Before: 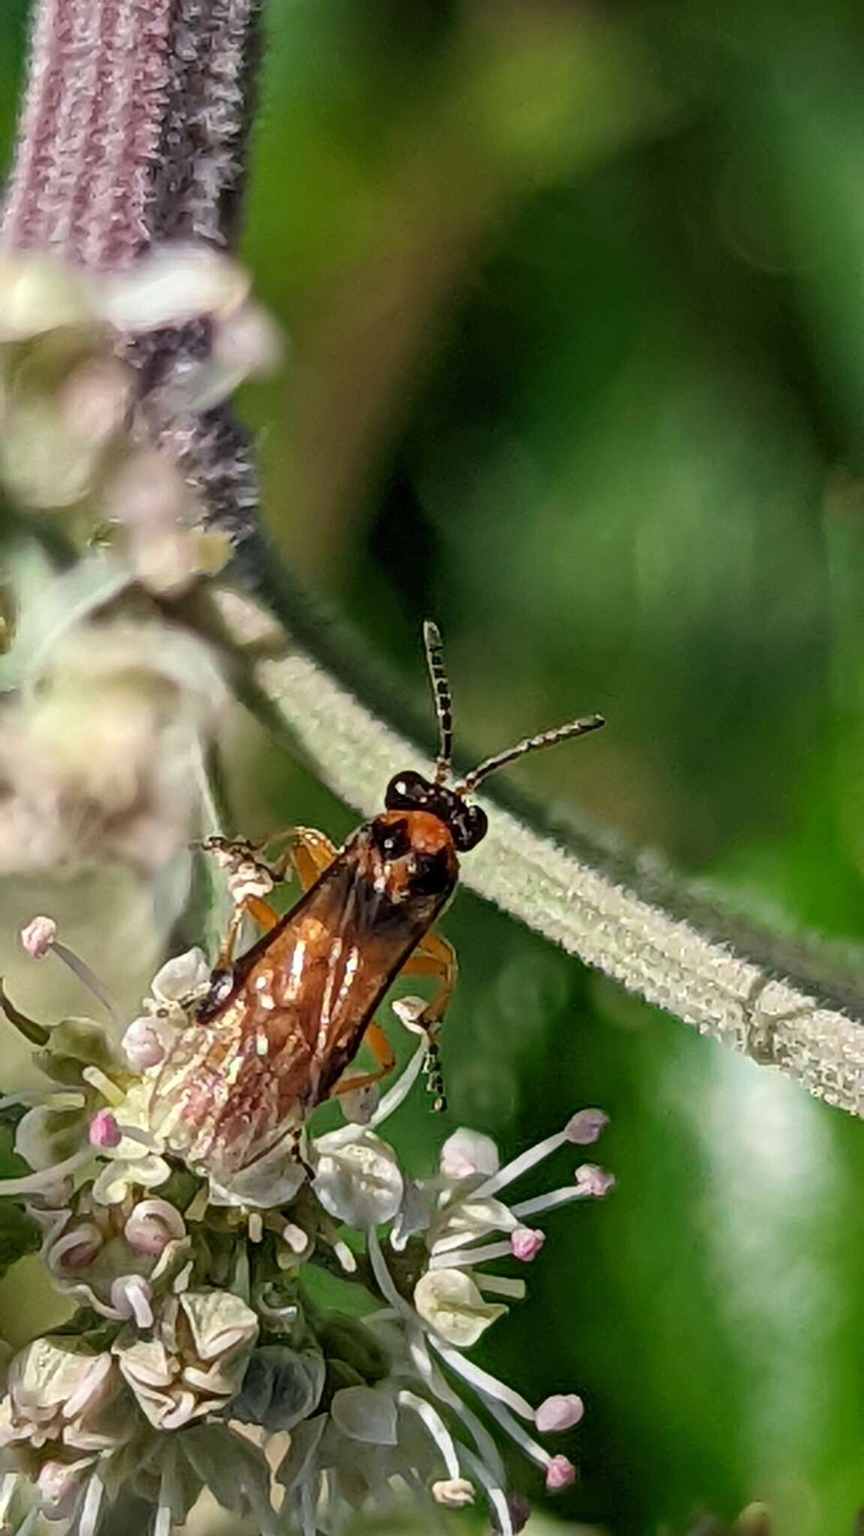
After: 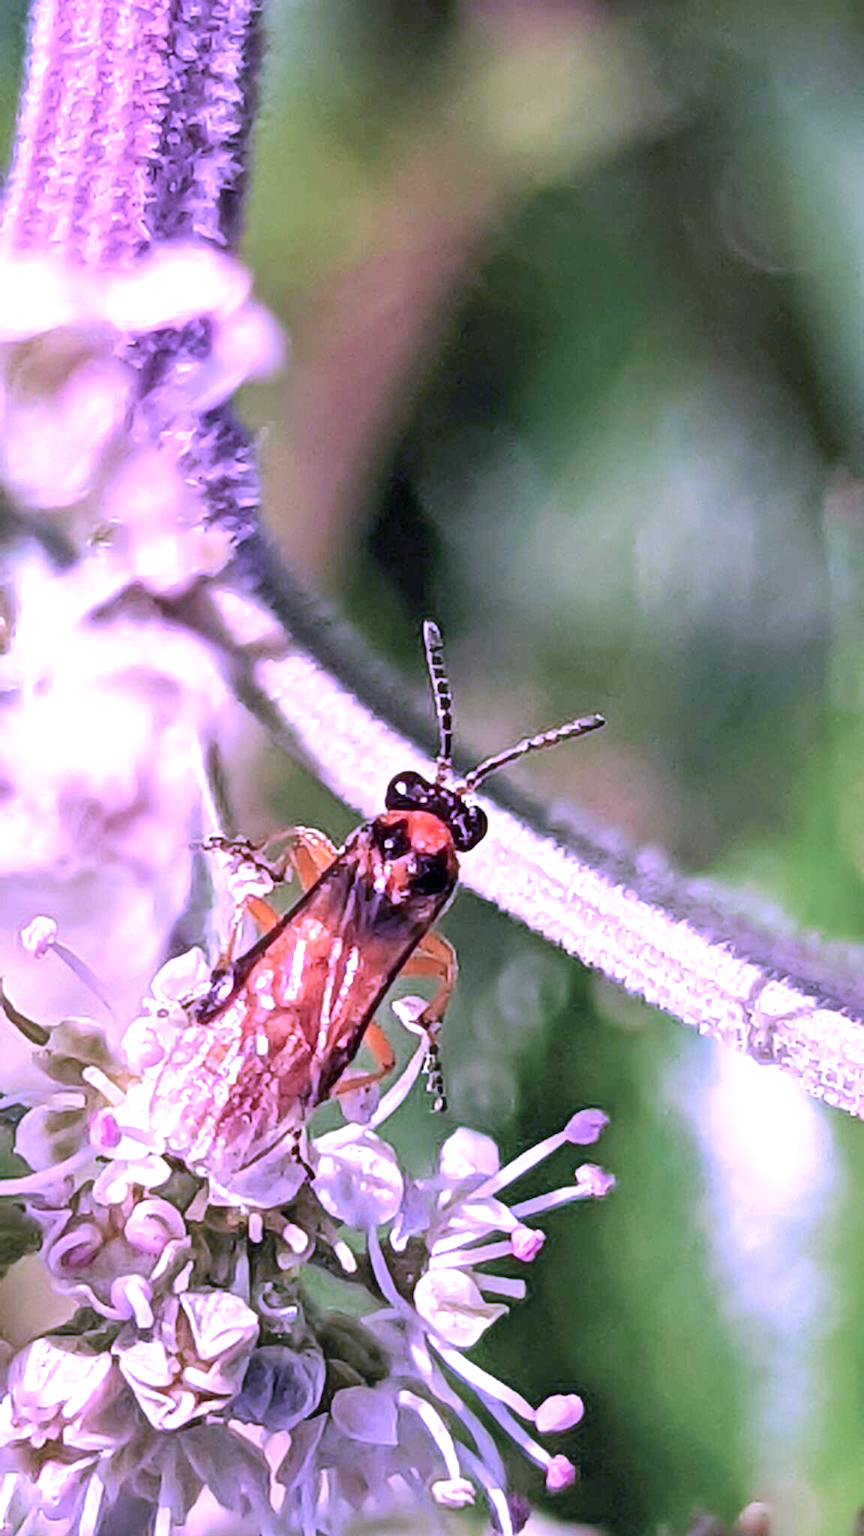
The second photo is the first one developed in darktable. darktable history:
exposure: black level correction 0, exposure 1 EV, compensate highlight preservation false
color calibration: illuminant custom, x 0.379, y 0.481, temperature 4443.07 K
base curve: curves: ch0 [(0, 0) (0.262, 0.32) (0.722, 0.705) (1, 1)]
